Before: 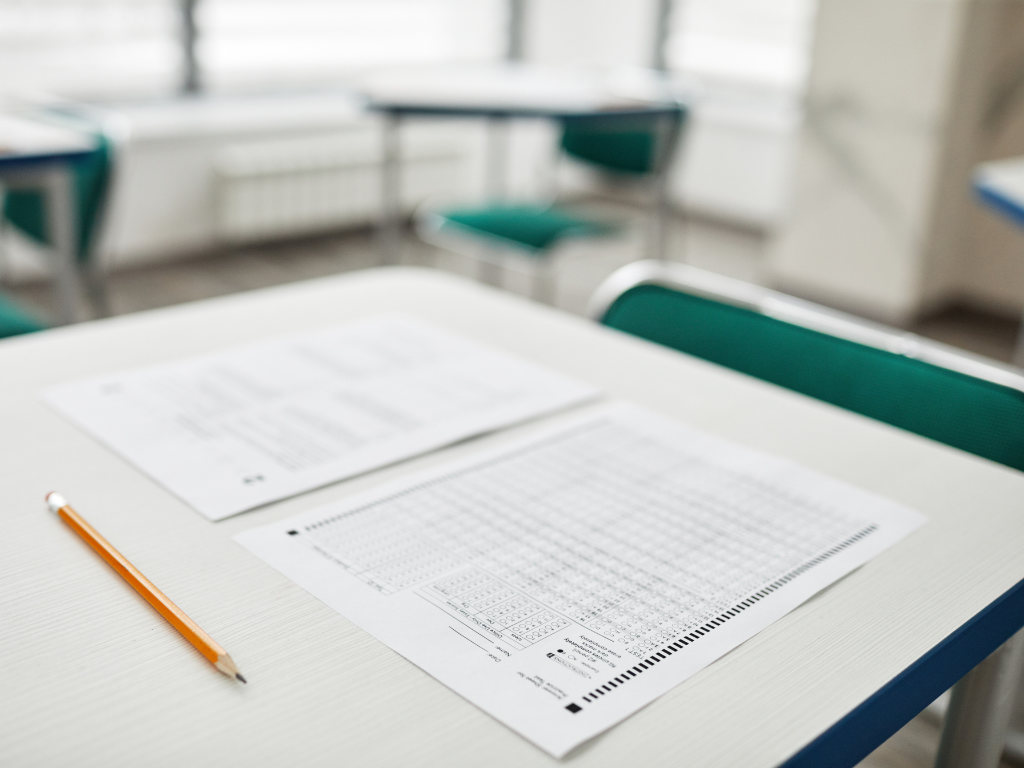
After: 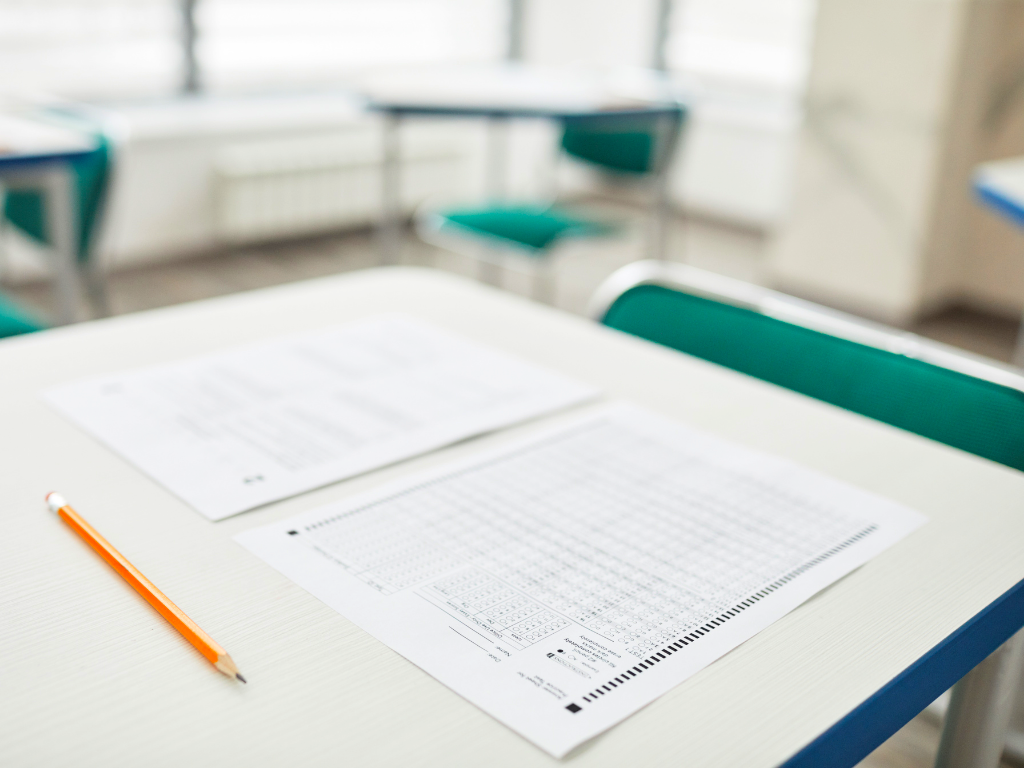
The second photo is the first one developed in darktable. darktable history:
contrast brightness saturation: contrast 0.069, brightness 0.18, saturation 0.399
